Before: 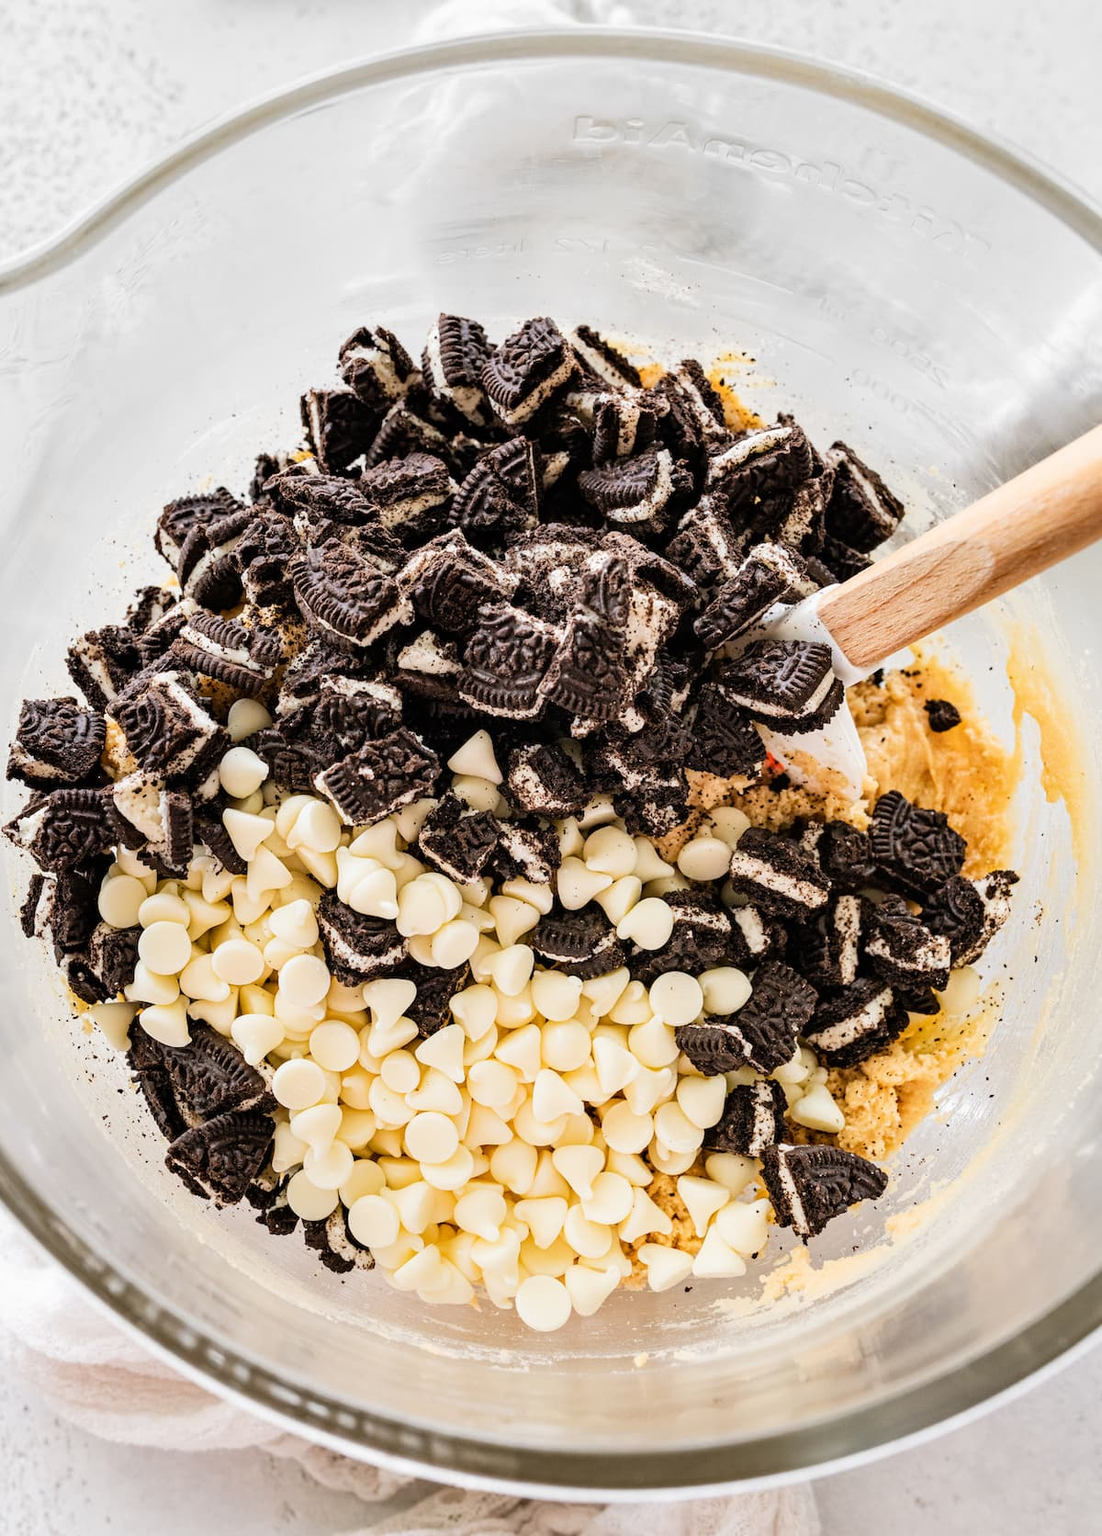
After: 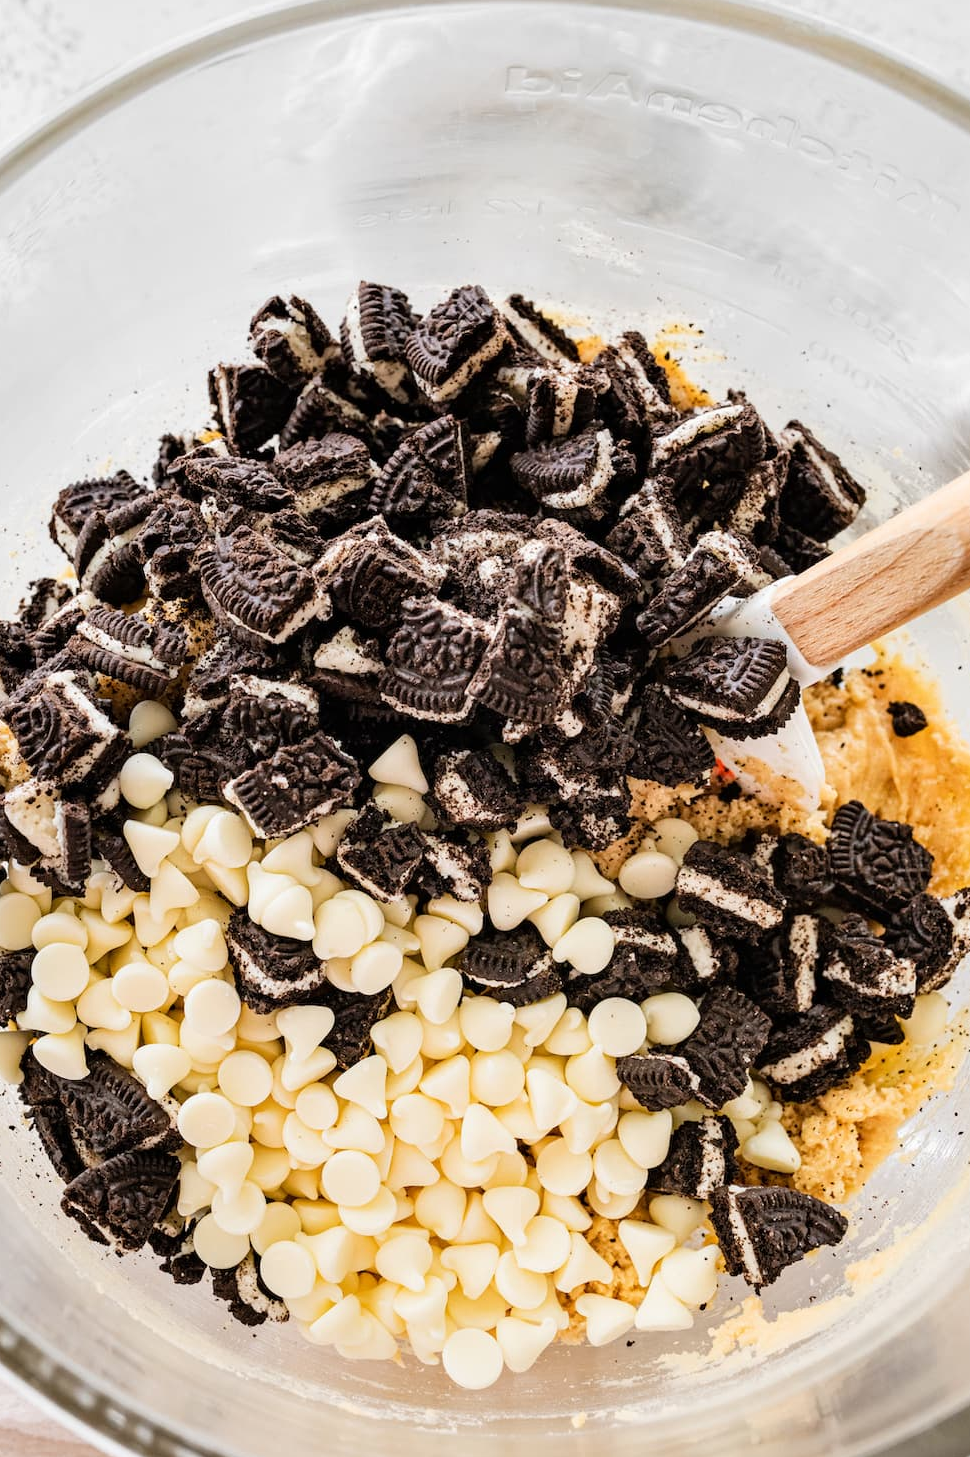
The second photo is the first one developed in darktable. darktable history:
crop: left 9.975%, top 3.639%, right 9.154%, bottom 9.179%
